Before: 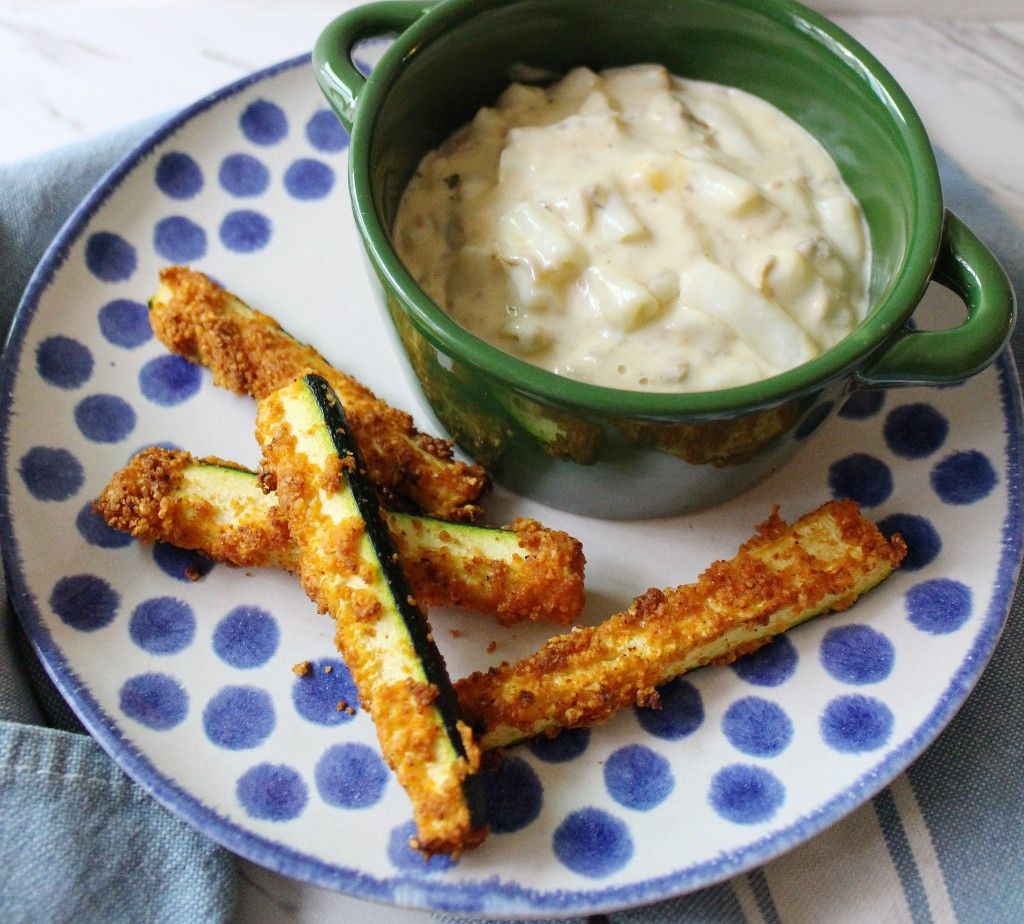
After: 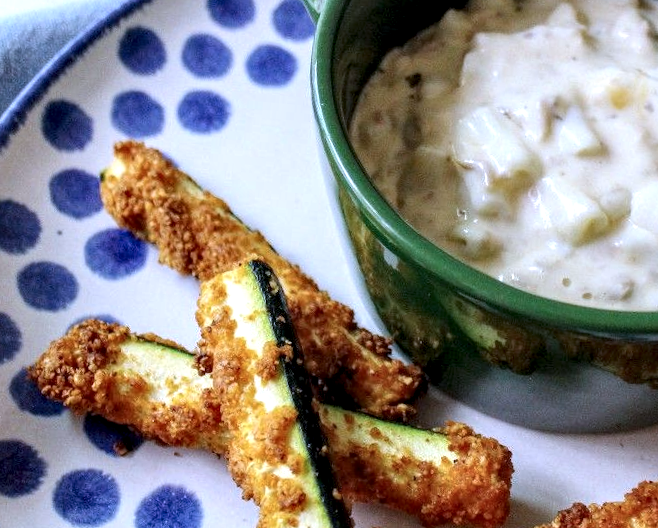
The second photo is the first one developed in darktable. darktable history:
local contrast: detail 160%
color calibration: illuminant as shot in camera, x 0.377, y 0.392, temperature 4169.3 K, saturation algorithm version 1 (2020)
crop and rotate: angle -4.99°, left 2.122%, top 6.945%, right 27.566%, bottom 30.519%
